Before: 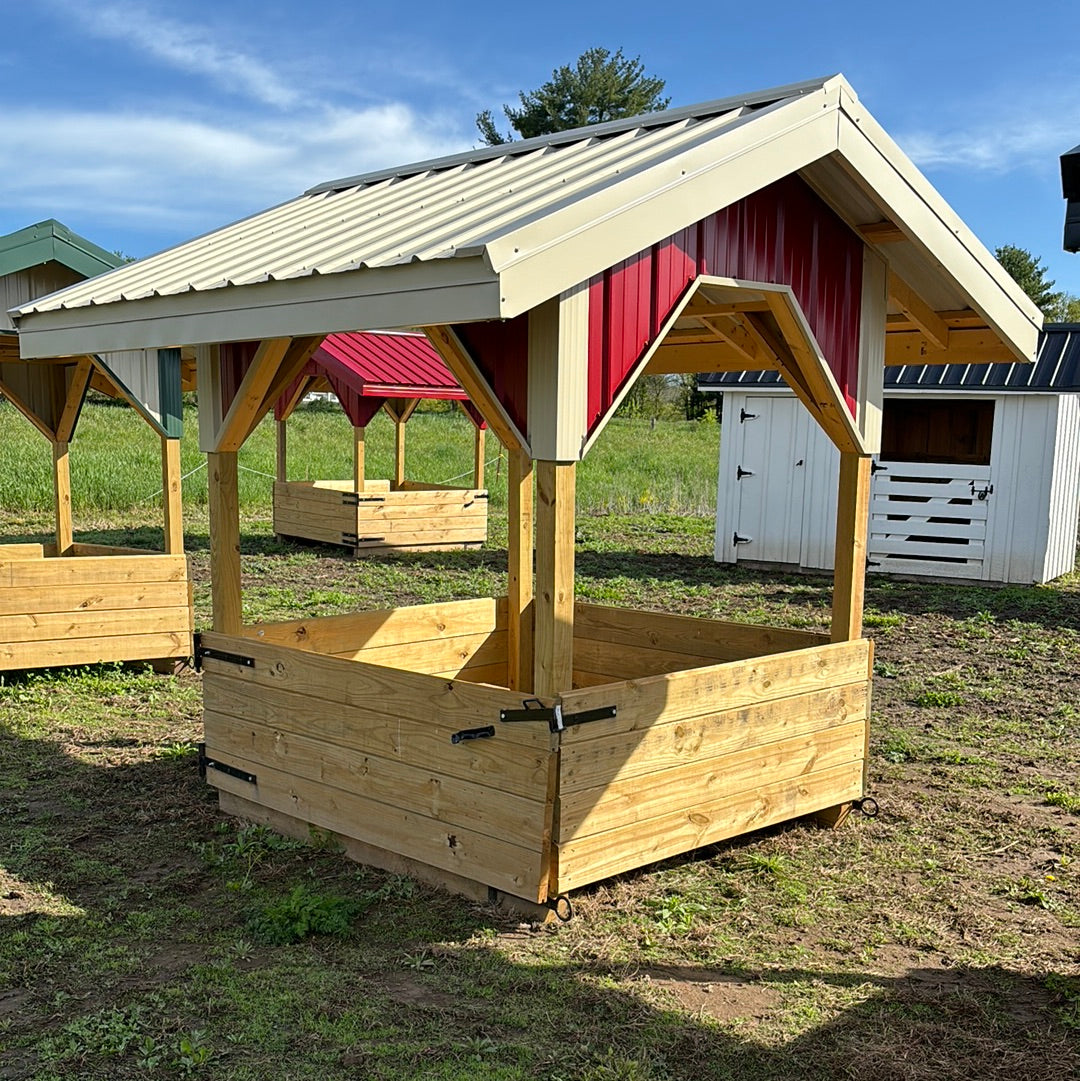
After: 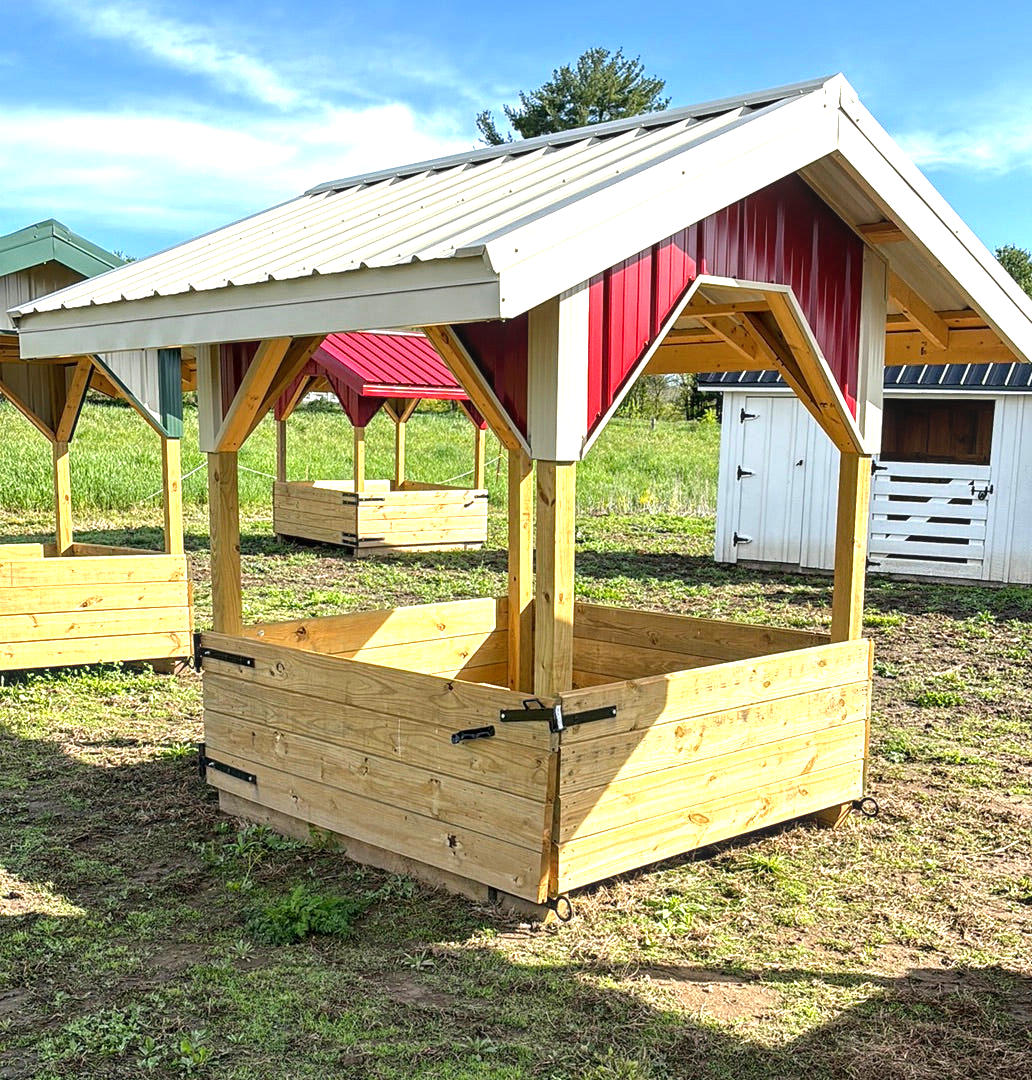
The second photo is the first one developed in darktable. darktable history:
local contrast: on, module defaults
exposure: black level correction 0, exposure 1 EV, compensate highlight preservation false
crop: right 4.4%, bottom 0.043%
